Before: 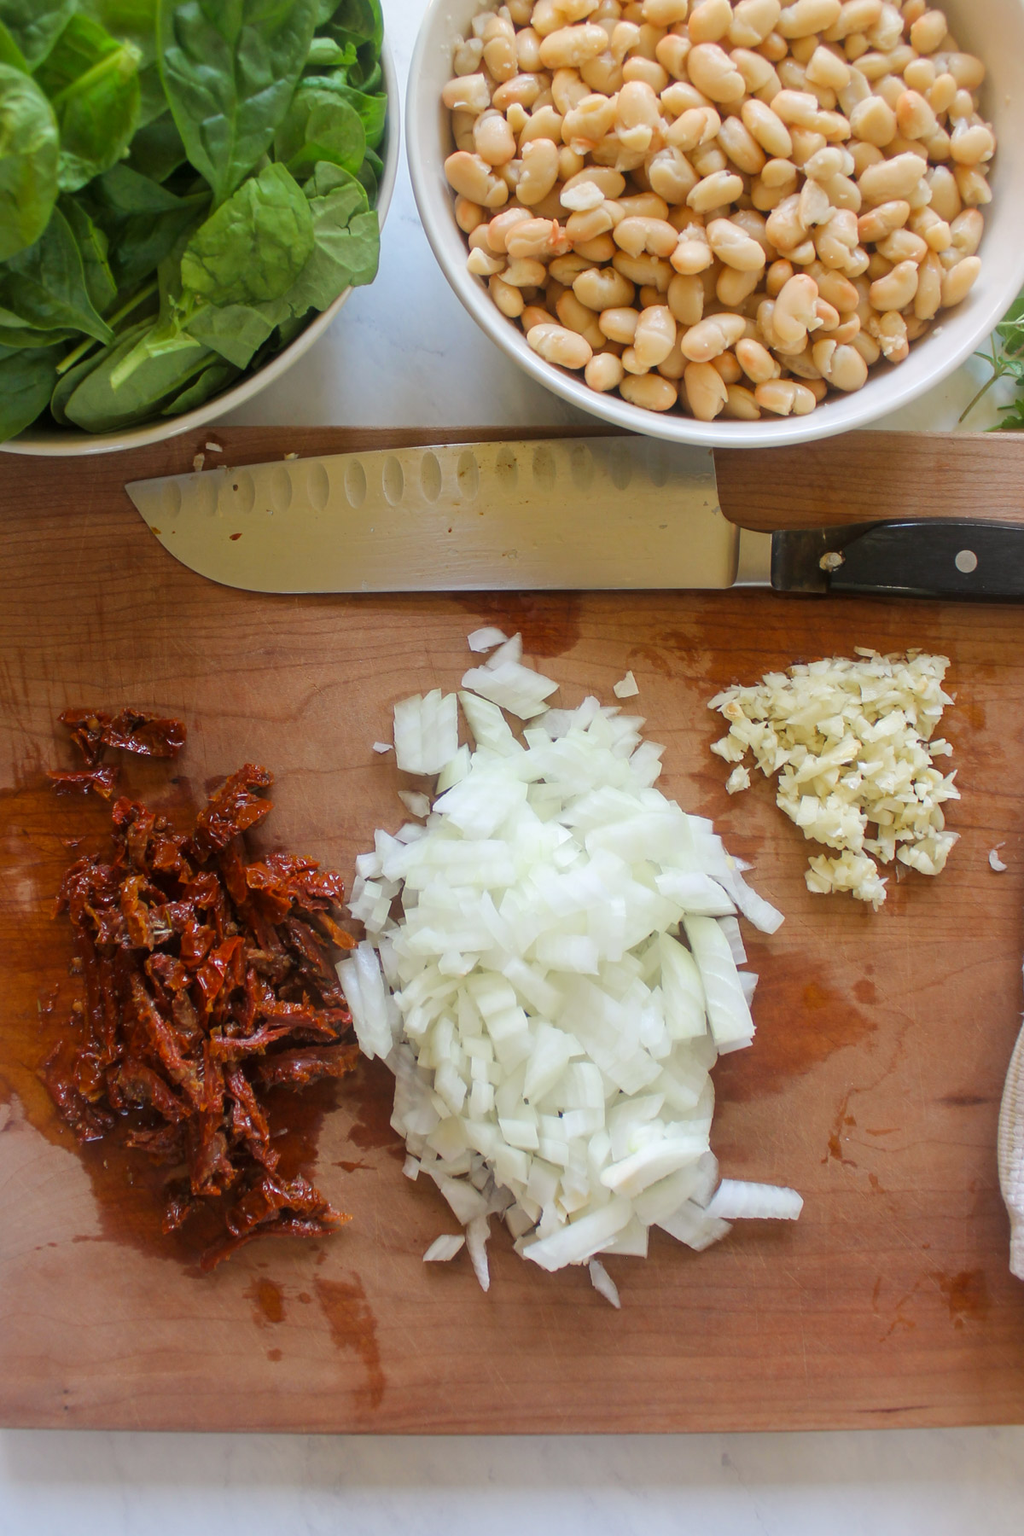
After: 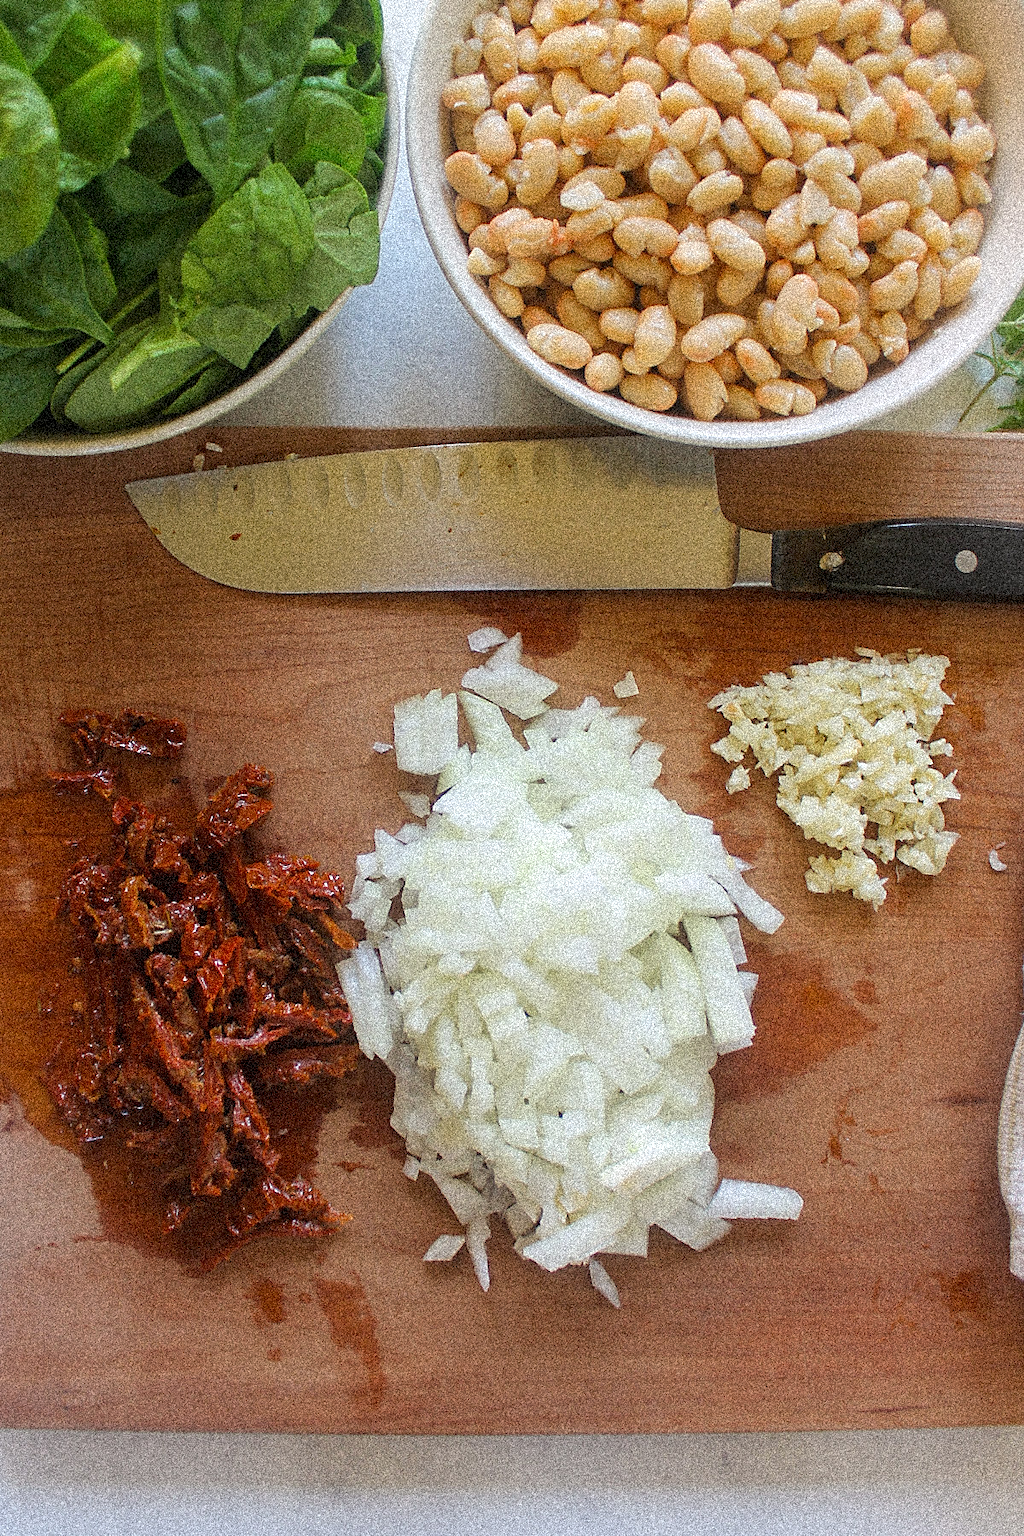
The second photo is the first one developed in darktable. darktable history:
grain: coarseness 3.75 ISO, strength 100%, mid-tones bias 0%
sharpen: on, module defaults
